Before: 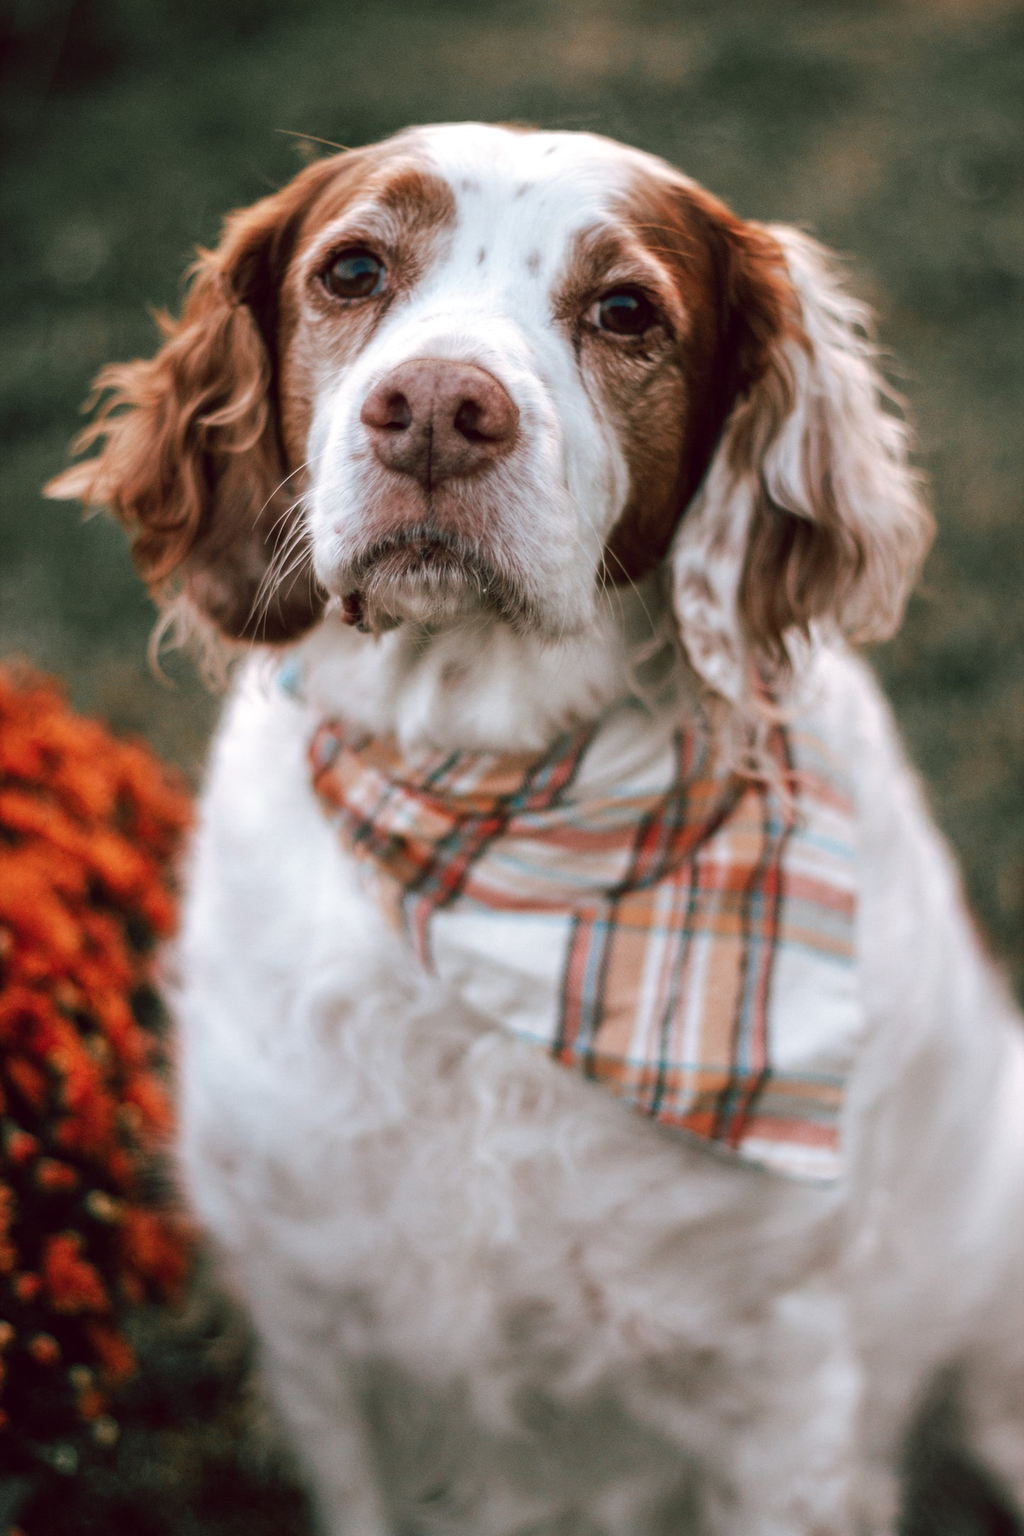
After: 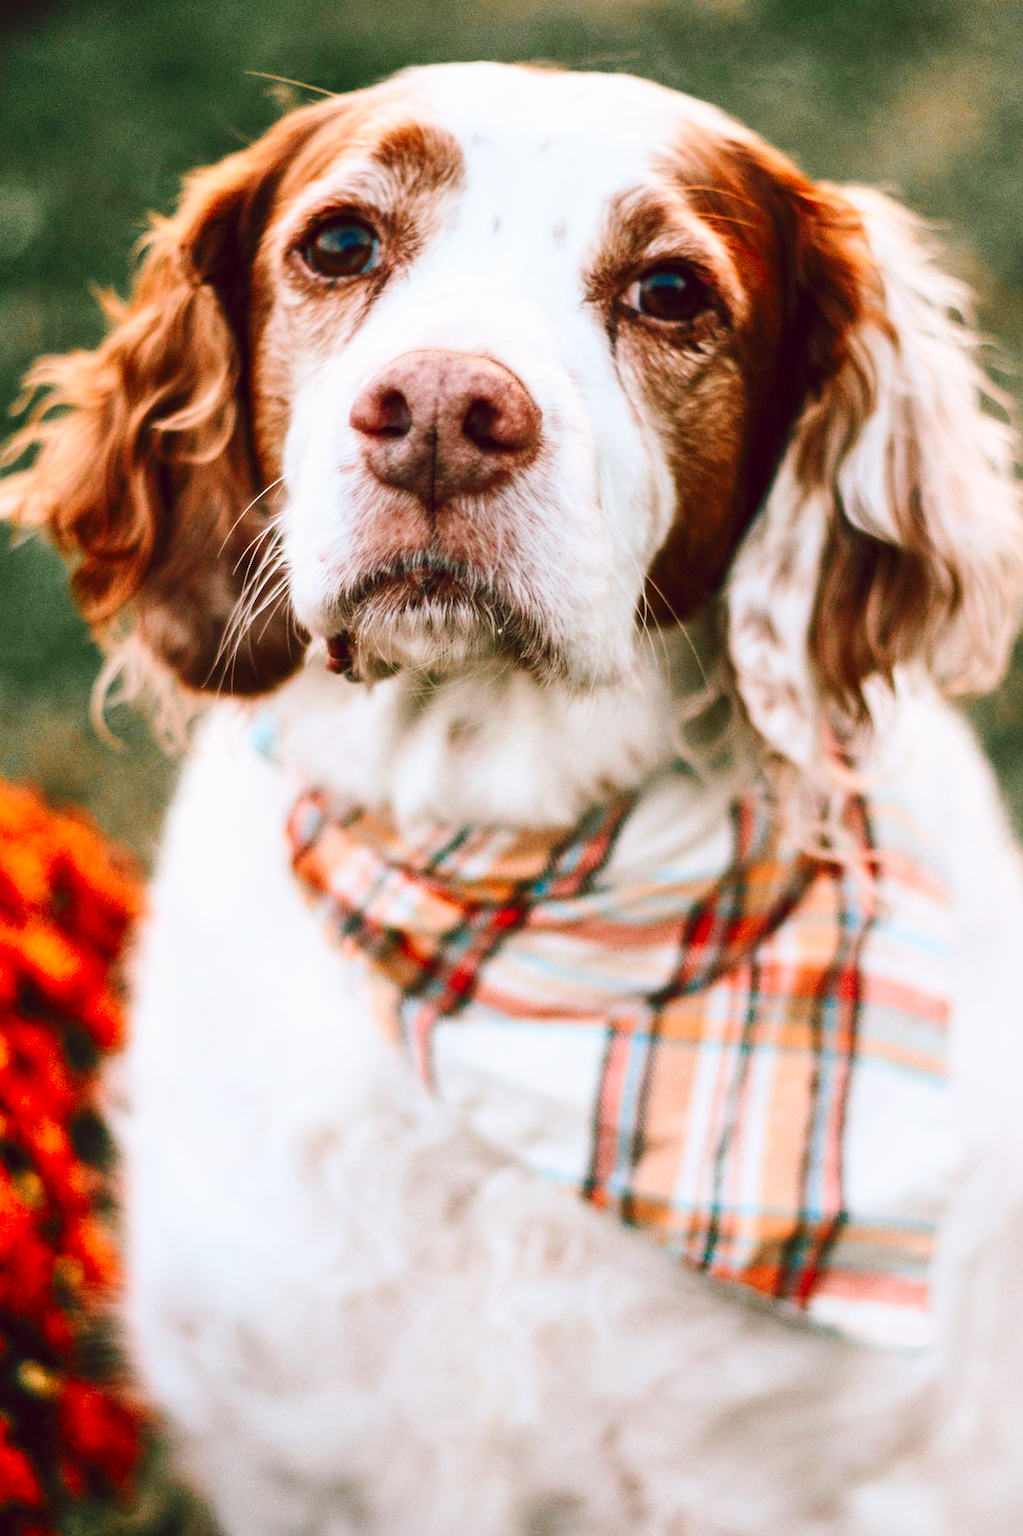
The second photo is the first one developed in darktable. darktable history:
crop and rotate: left 7.143%, top 4.624%, right 10.516%, bottom 13.024%
tone equalizer: -8 EV 0.281 EV, -7 EV 0.397 EV, -6 EV 0.411 EV, -5 EV 0.246 EV, -3 EV -0.273 EV, -2 EV -0.42 EV, -1 EV -0.412 EV, +0 EV -0.247 EV, mask exposure compensation -0.495 EV
base curve: curves: ch0 [(0, 0) (0.028, 0.03) (0.121, 0.232) (0.46, 0.748) (0.859, 0.968) (1, 1)], preserve colors none
contrast brightness saturation: contrast 0.229, brightness 0.105, saturation 0.291
